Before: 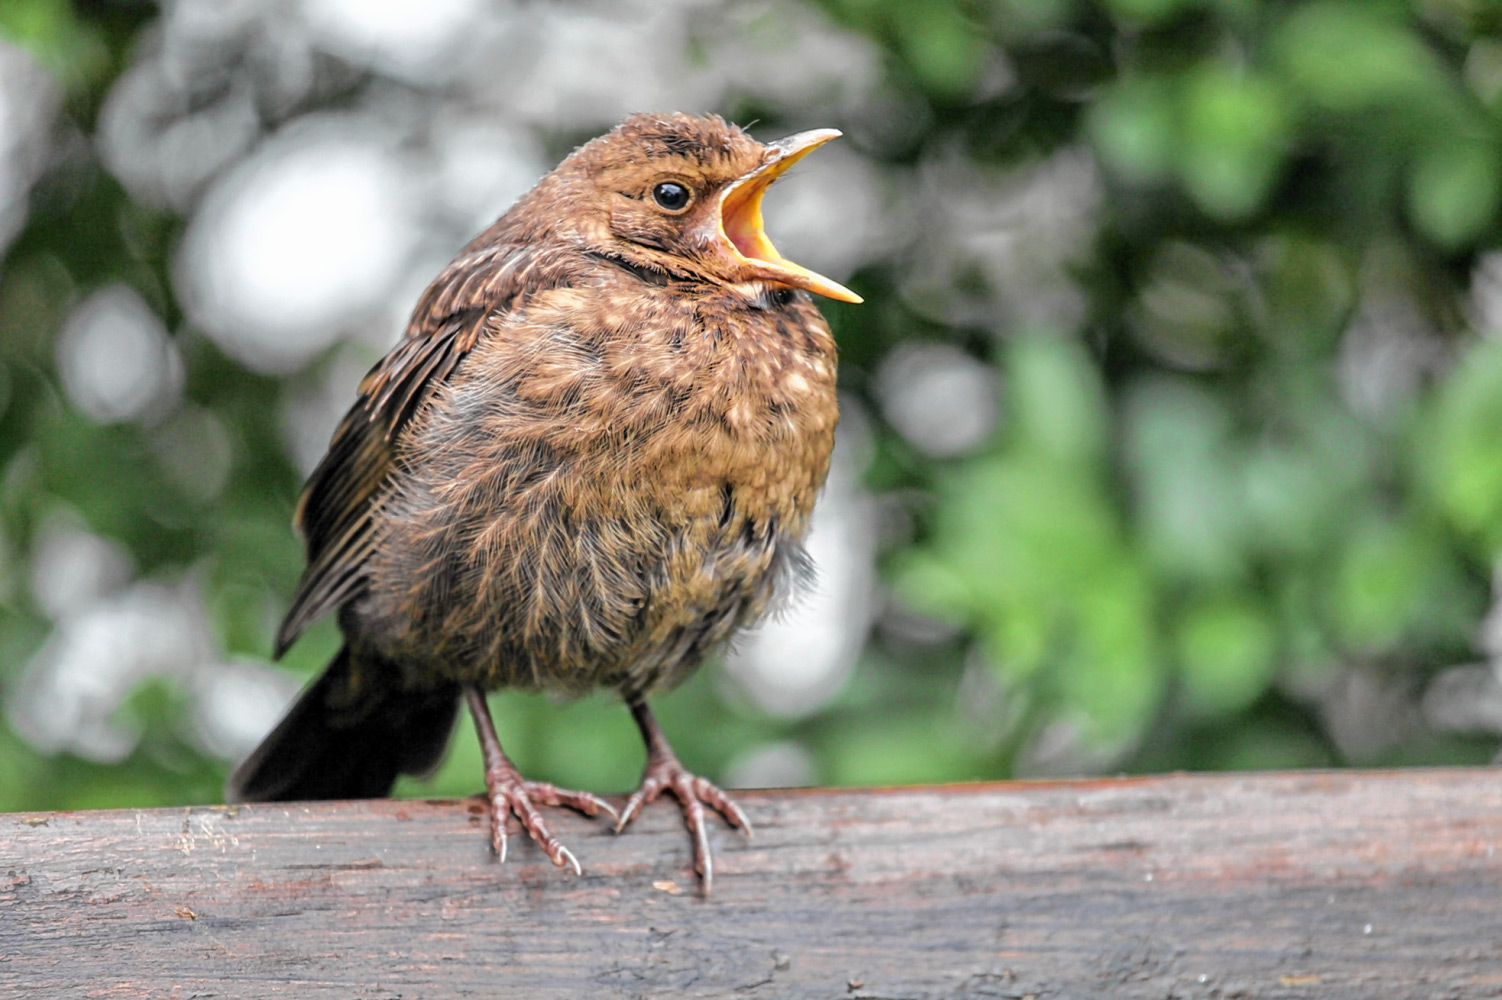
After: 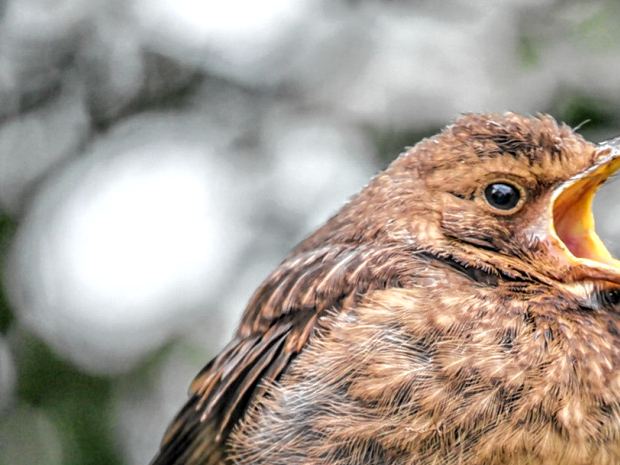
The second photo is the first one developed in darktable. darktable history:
crop and rotate: left 11.295%, top 0.088%, right 47.416%, bottom 53.334%
local contrast: on, module defaults
